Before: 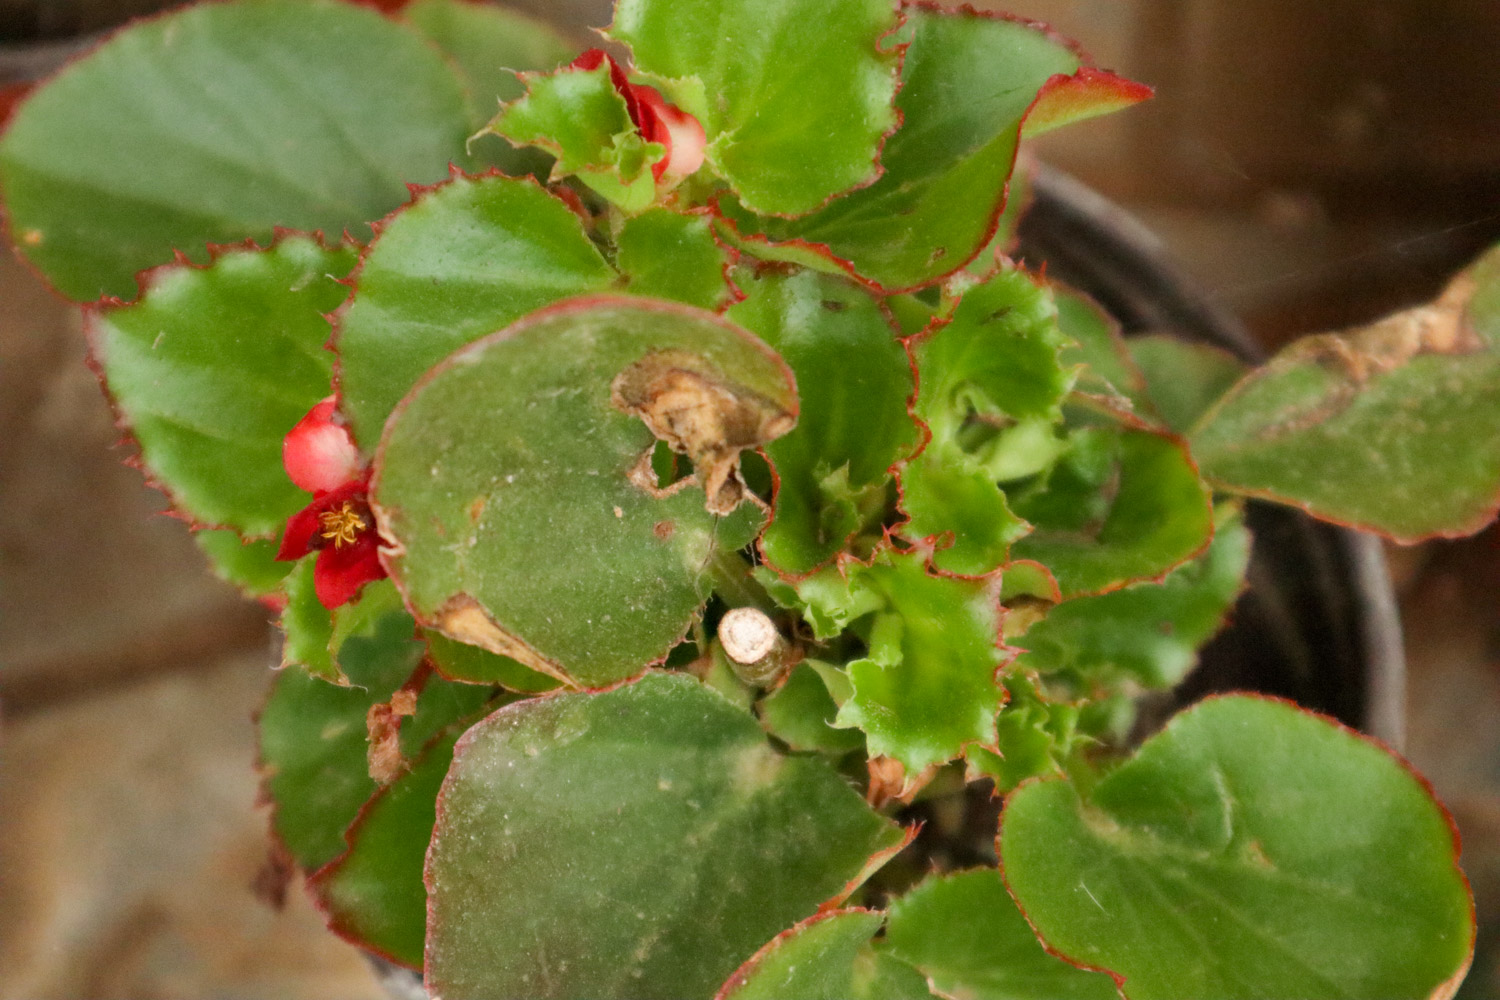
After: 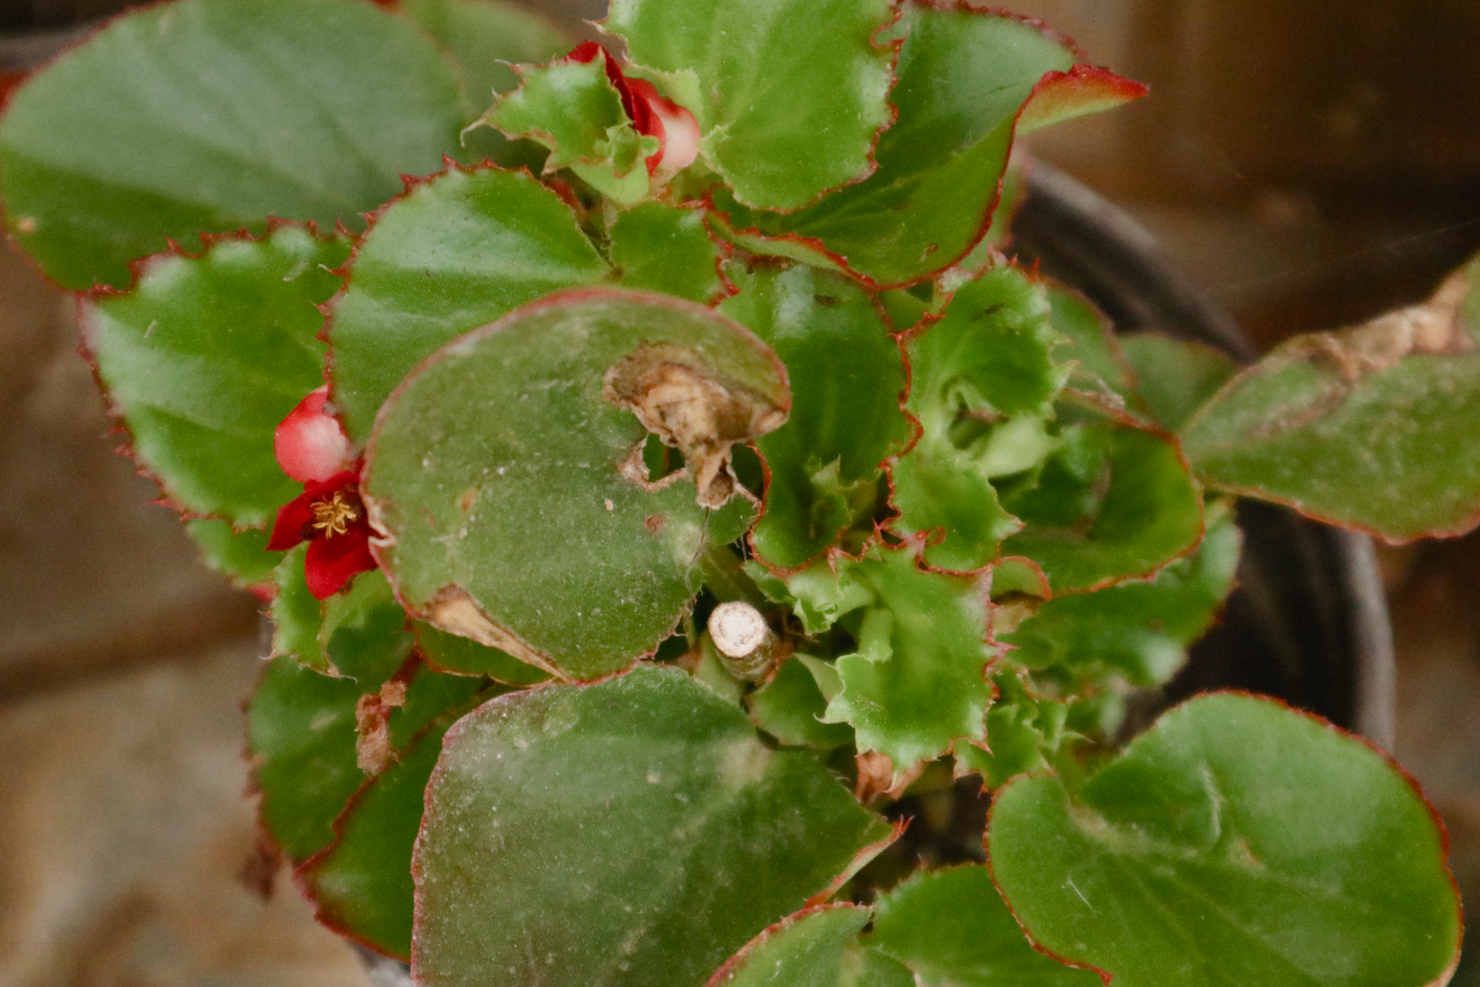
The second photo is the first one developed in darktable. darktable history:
color balance rgb: shadows lift › luminance -10%, shadows lift › chroma 1%, shadows lift › hue 113°, power › luminance -15%, highlights gain › chroma 0.2%, highlights gain › hue 333°, global offset › luminance 0.5%, perceptual saturation grading › global saturation 20%, perceptual saturation grading › highlights -50%, perceptual saturation grading › shadows 25%, contrast -10%
crop and rotate: angle -0.5°
